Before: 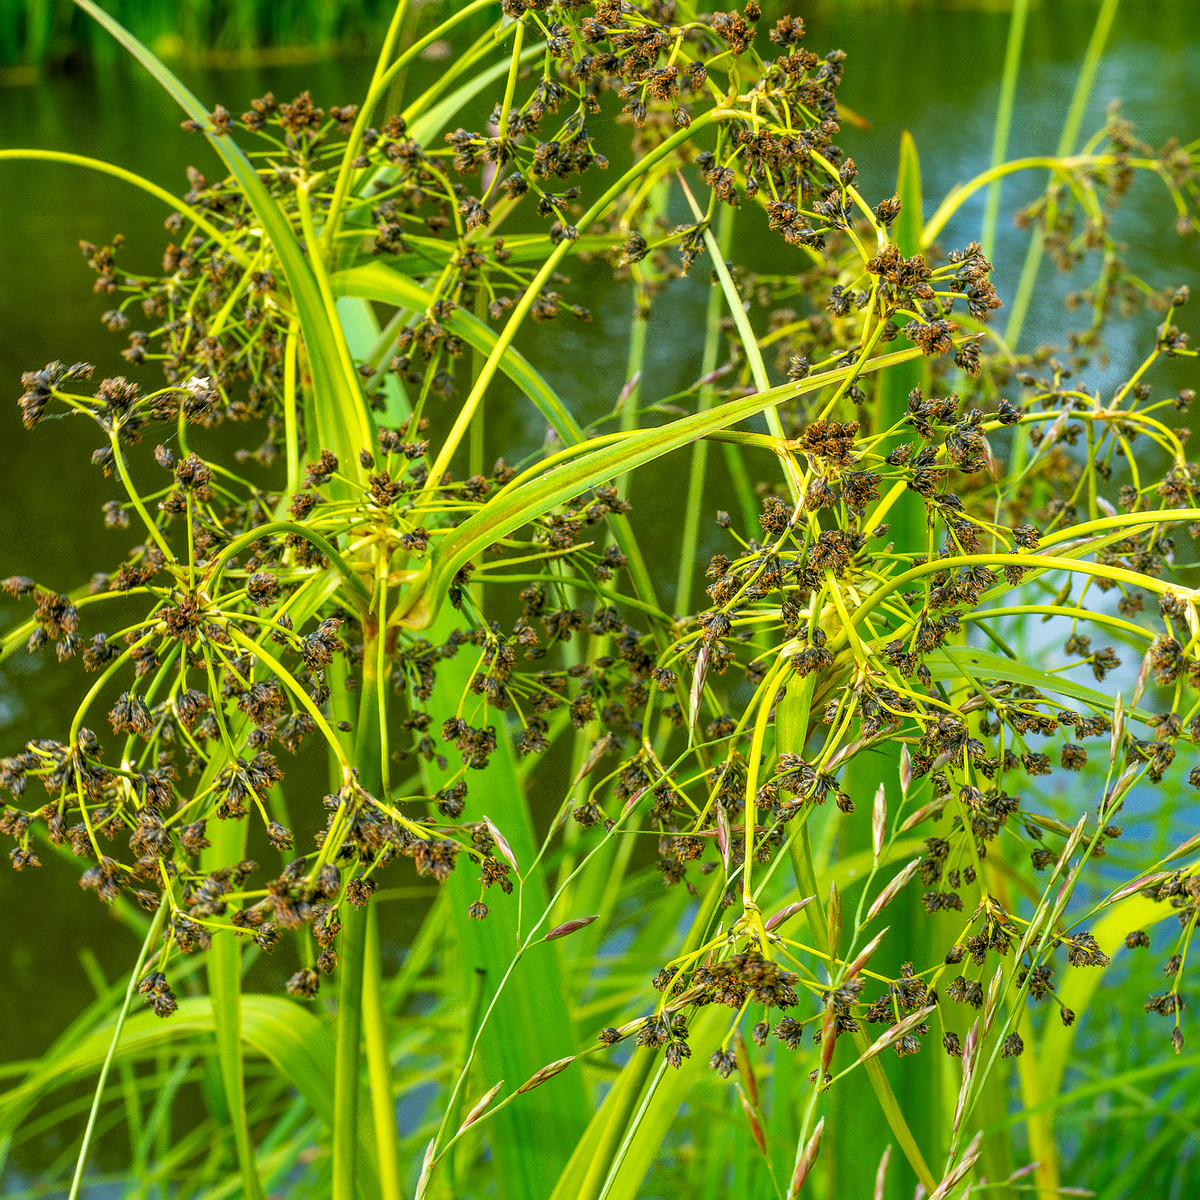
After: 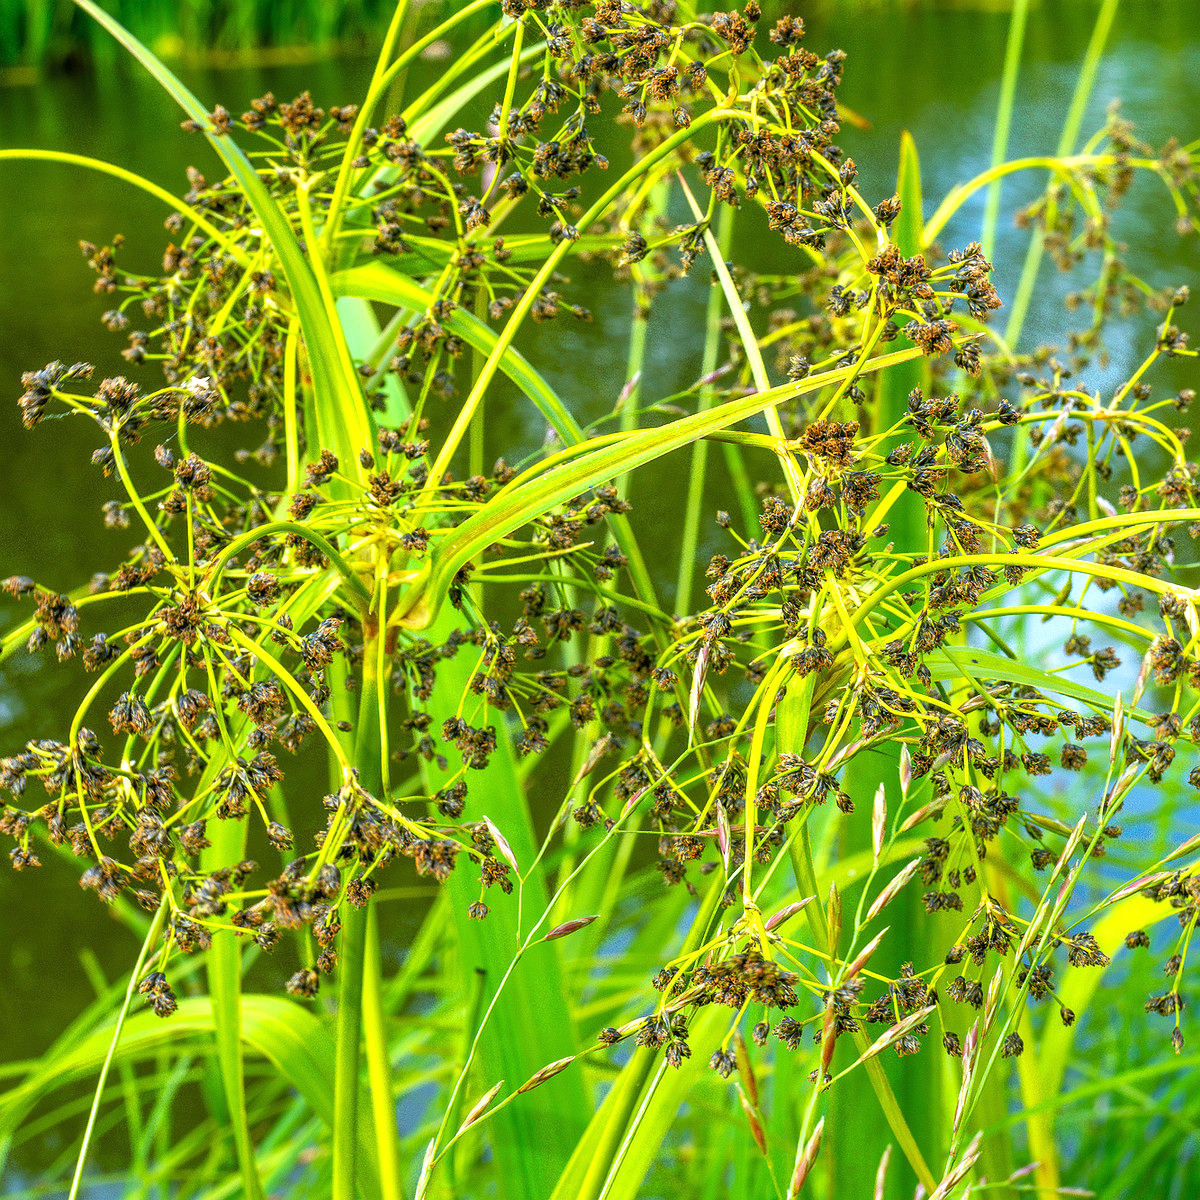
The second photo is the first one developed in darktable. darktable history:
white balance: red 0.976, blue 1.04
exposure: black level correction 0, exposure 0.5 EV, compensate highlight preservation false
tone equalizer: on, module defaults
